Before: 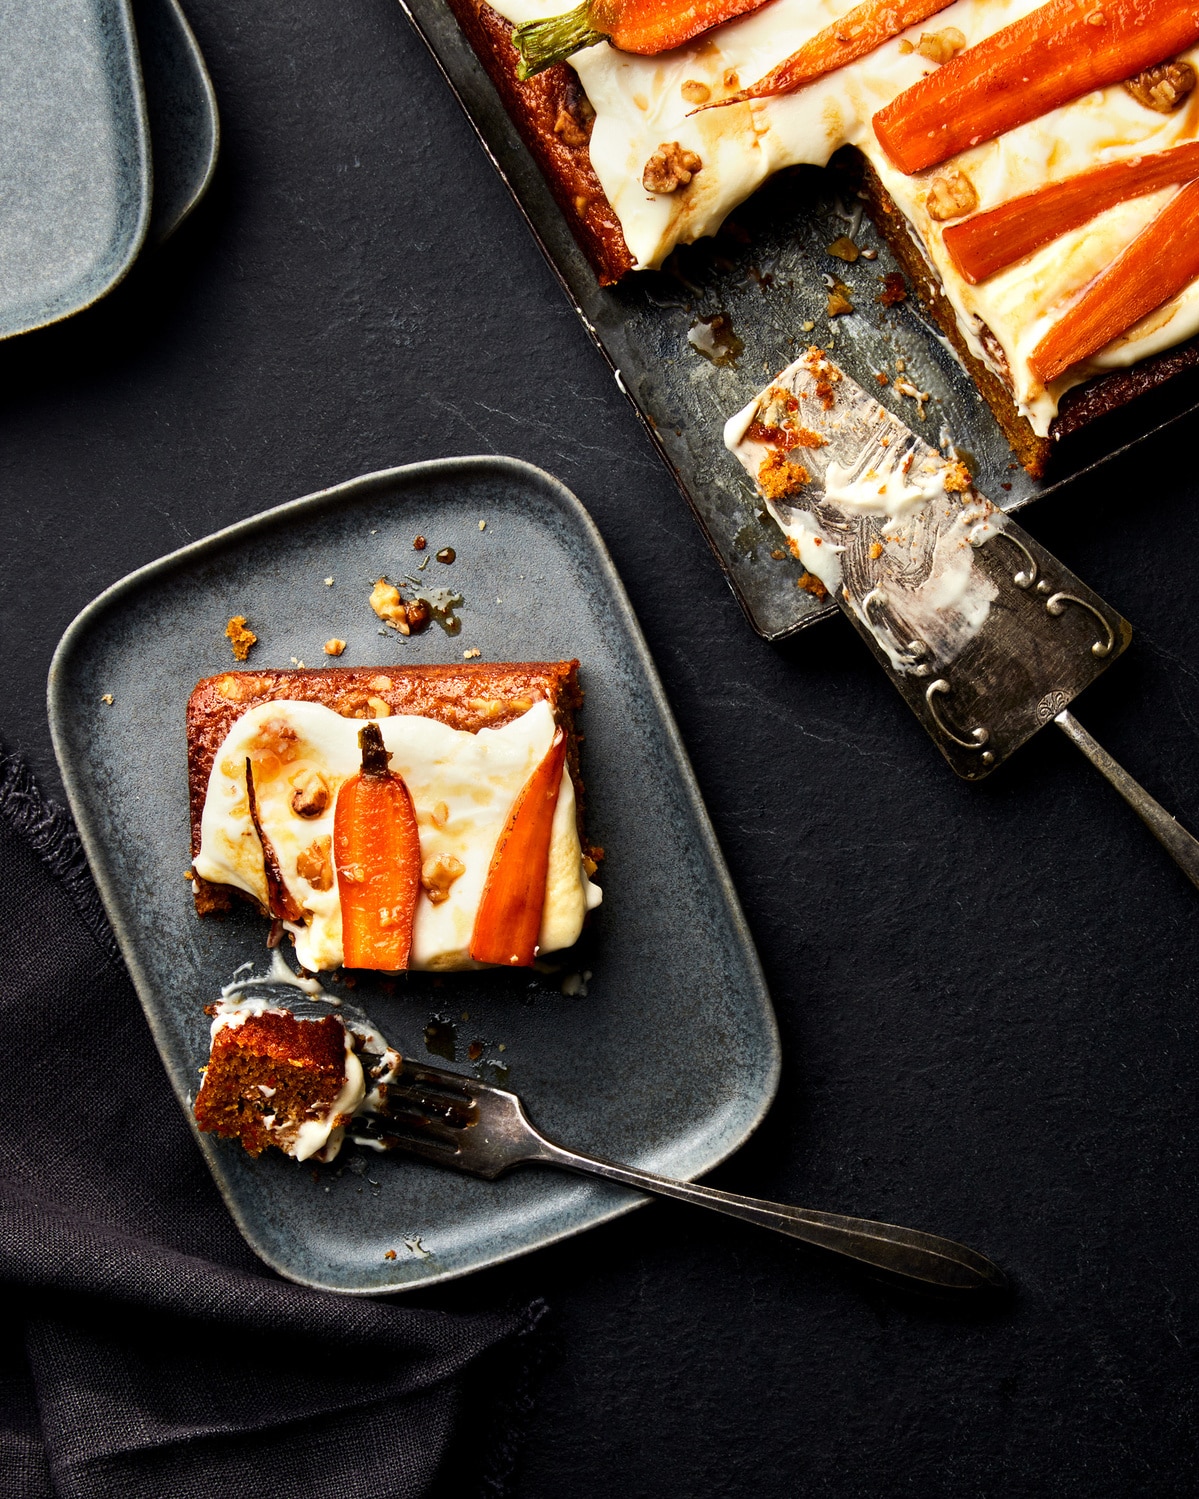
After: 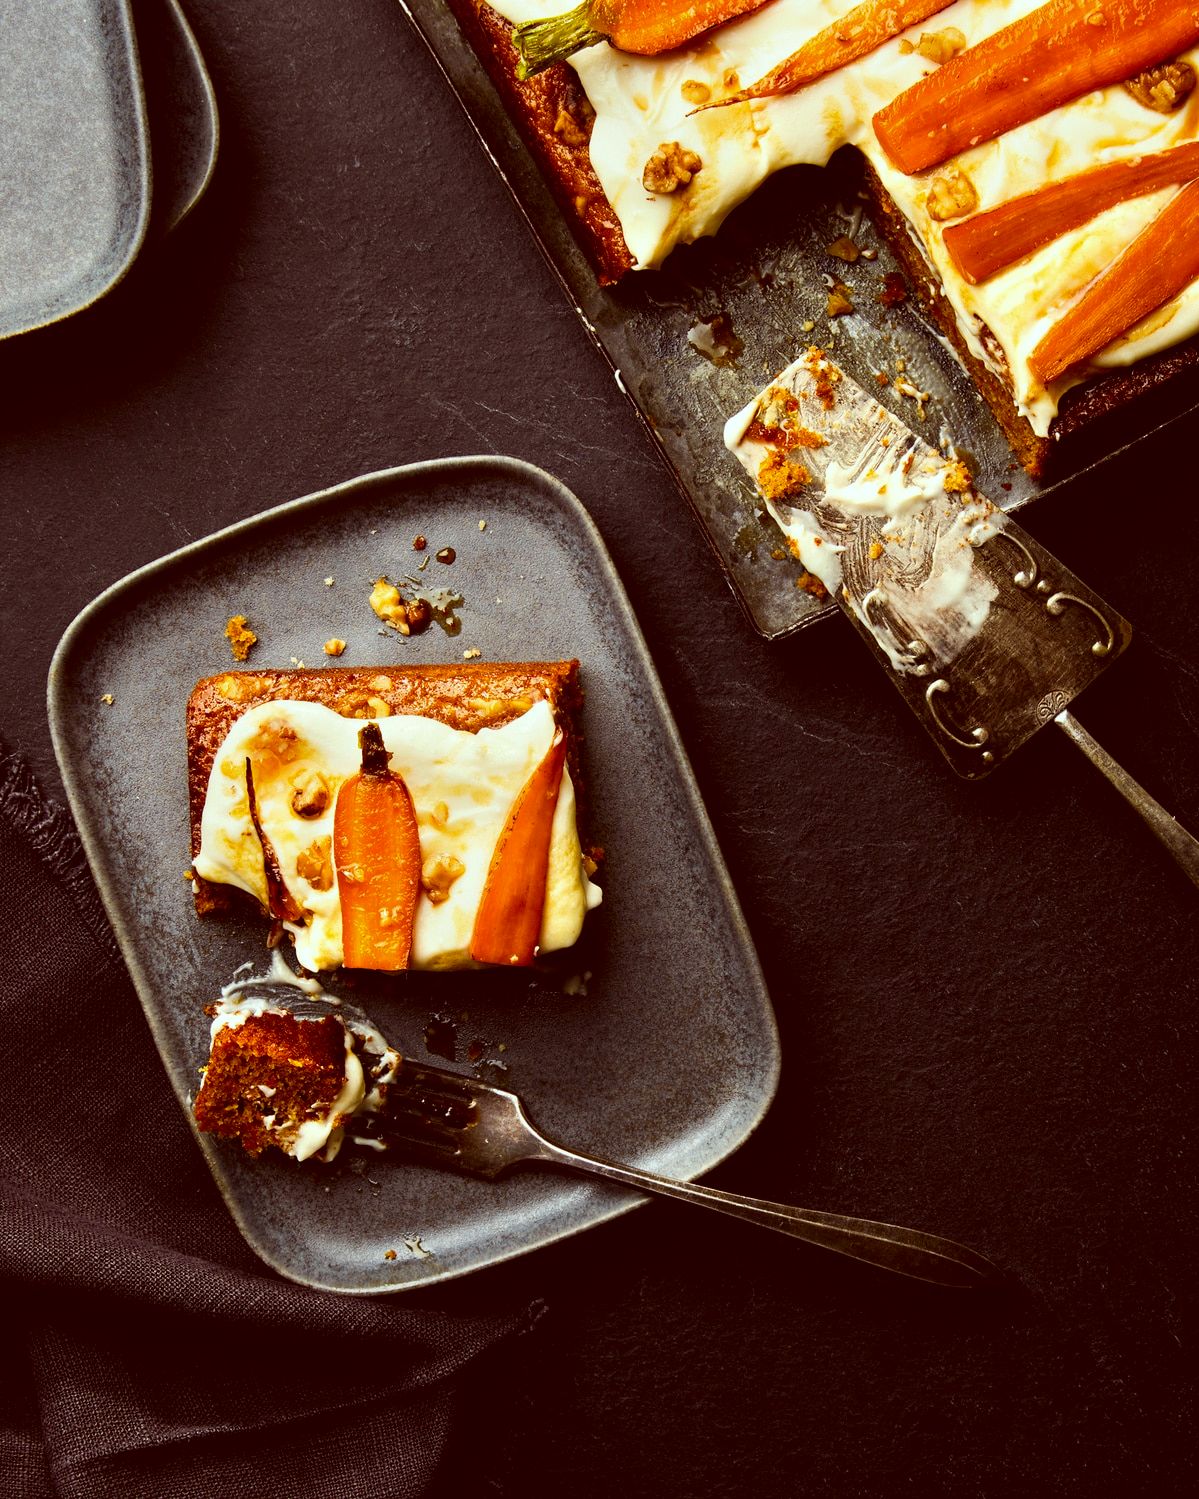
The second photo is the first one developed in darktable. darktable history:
color correction: highlights a* -7.23, highlights b* -0.161, shadows a* 20.08, shadows b* 11.73
color contrast: green-magenta contrast 0.85, blue-yellow contrast 1.25, unbound 0
